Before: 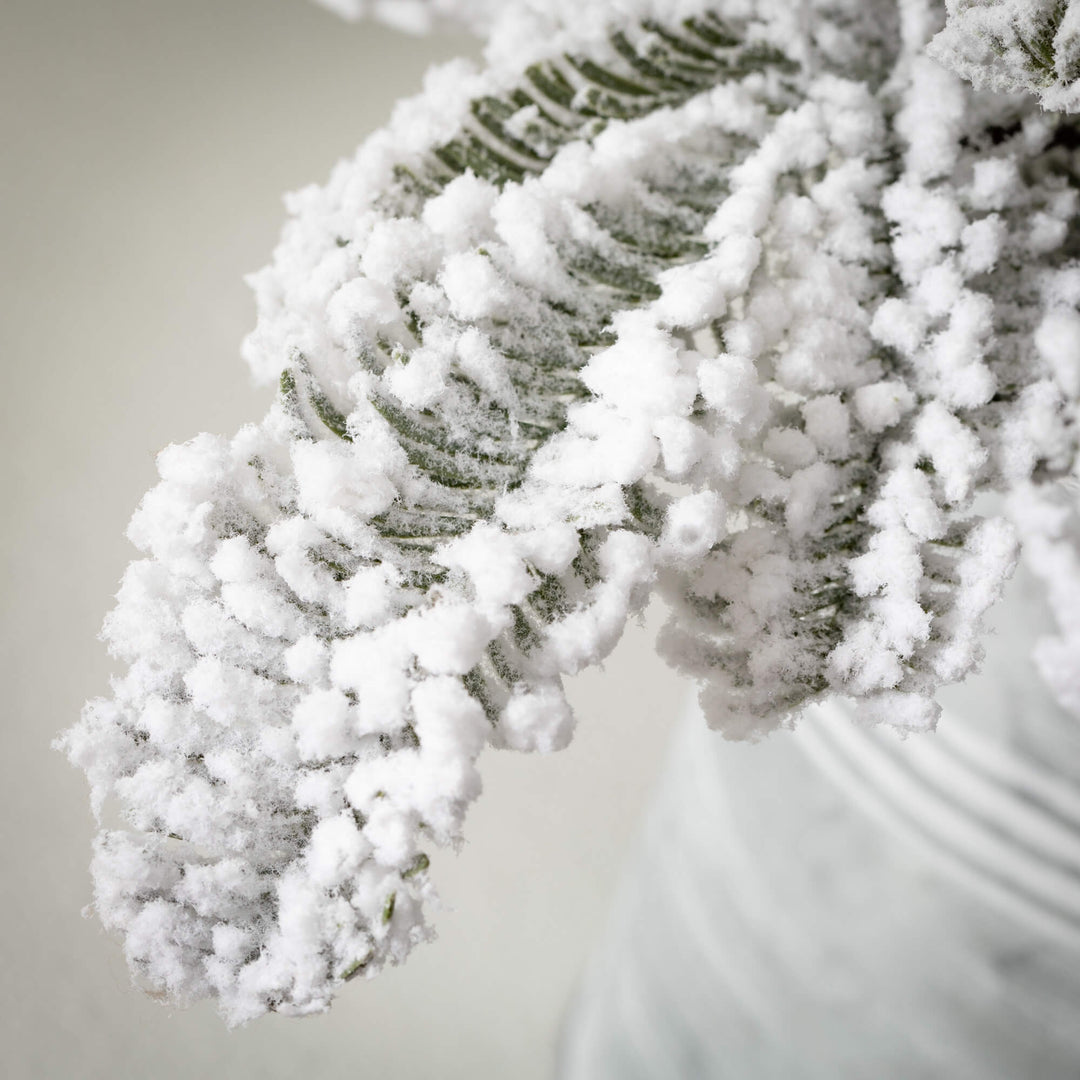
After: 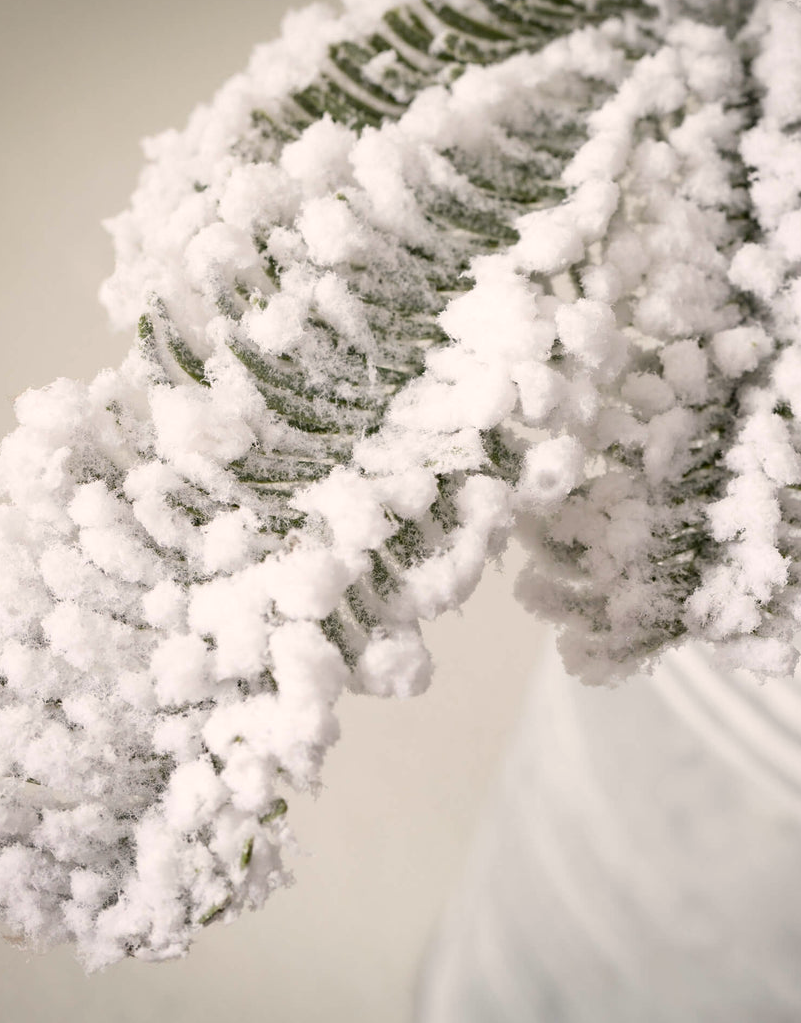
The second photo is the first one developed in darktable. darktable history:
color correction: highlights a* 3.84, highlights b* 5.07
crop and rotate: left 13.15%, top 5.251%, right 12.609%
